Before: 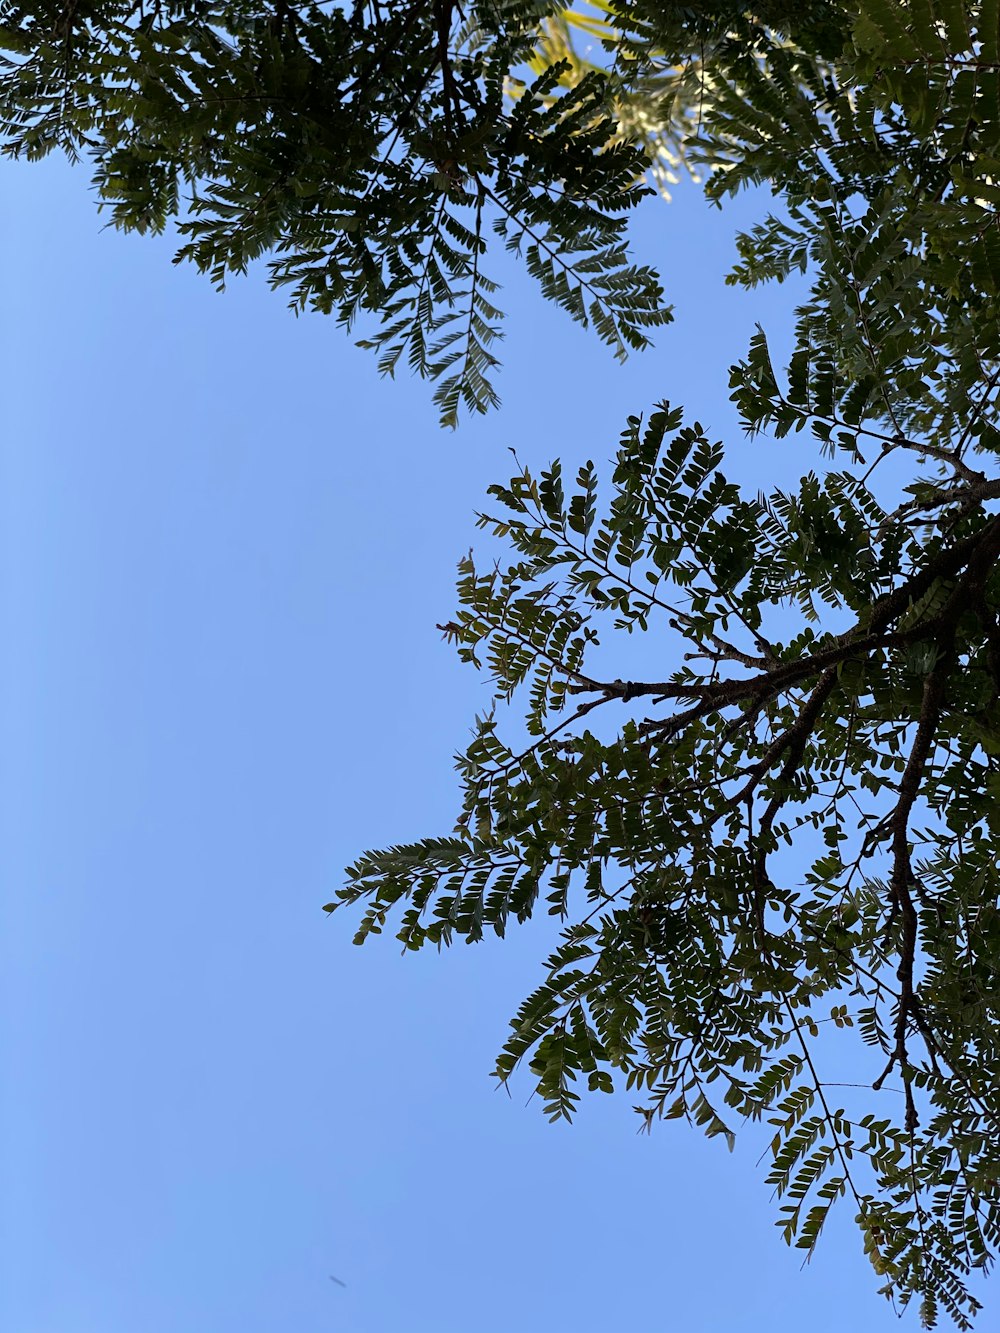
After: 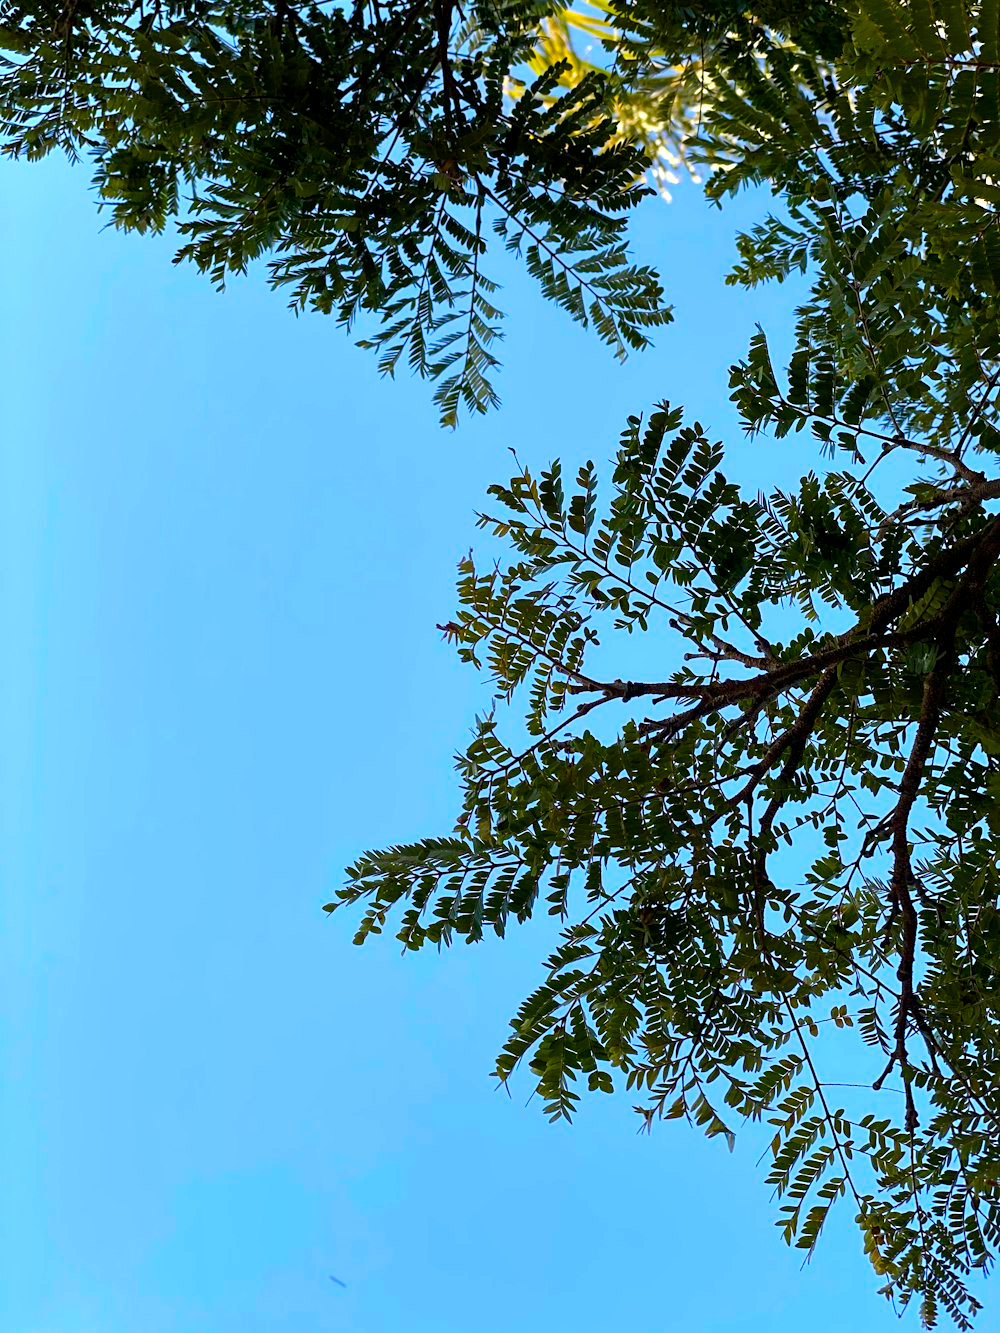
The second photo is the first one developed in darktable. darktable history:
local contrast: highlights 101%, shadows 101%, detail 119%, midtone range 0.2
exposure: exposure 0.496 EV, compensate highlight preservation false
color balance rgb: perceptual saturation grading › global saturation 34.968%, perceptual saturation grading › highlights -24.802%, perceptual saturation grading › shadows 24.636%, global vibrance 29.164%
